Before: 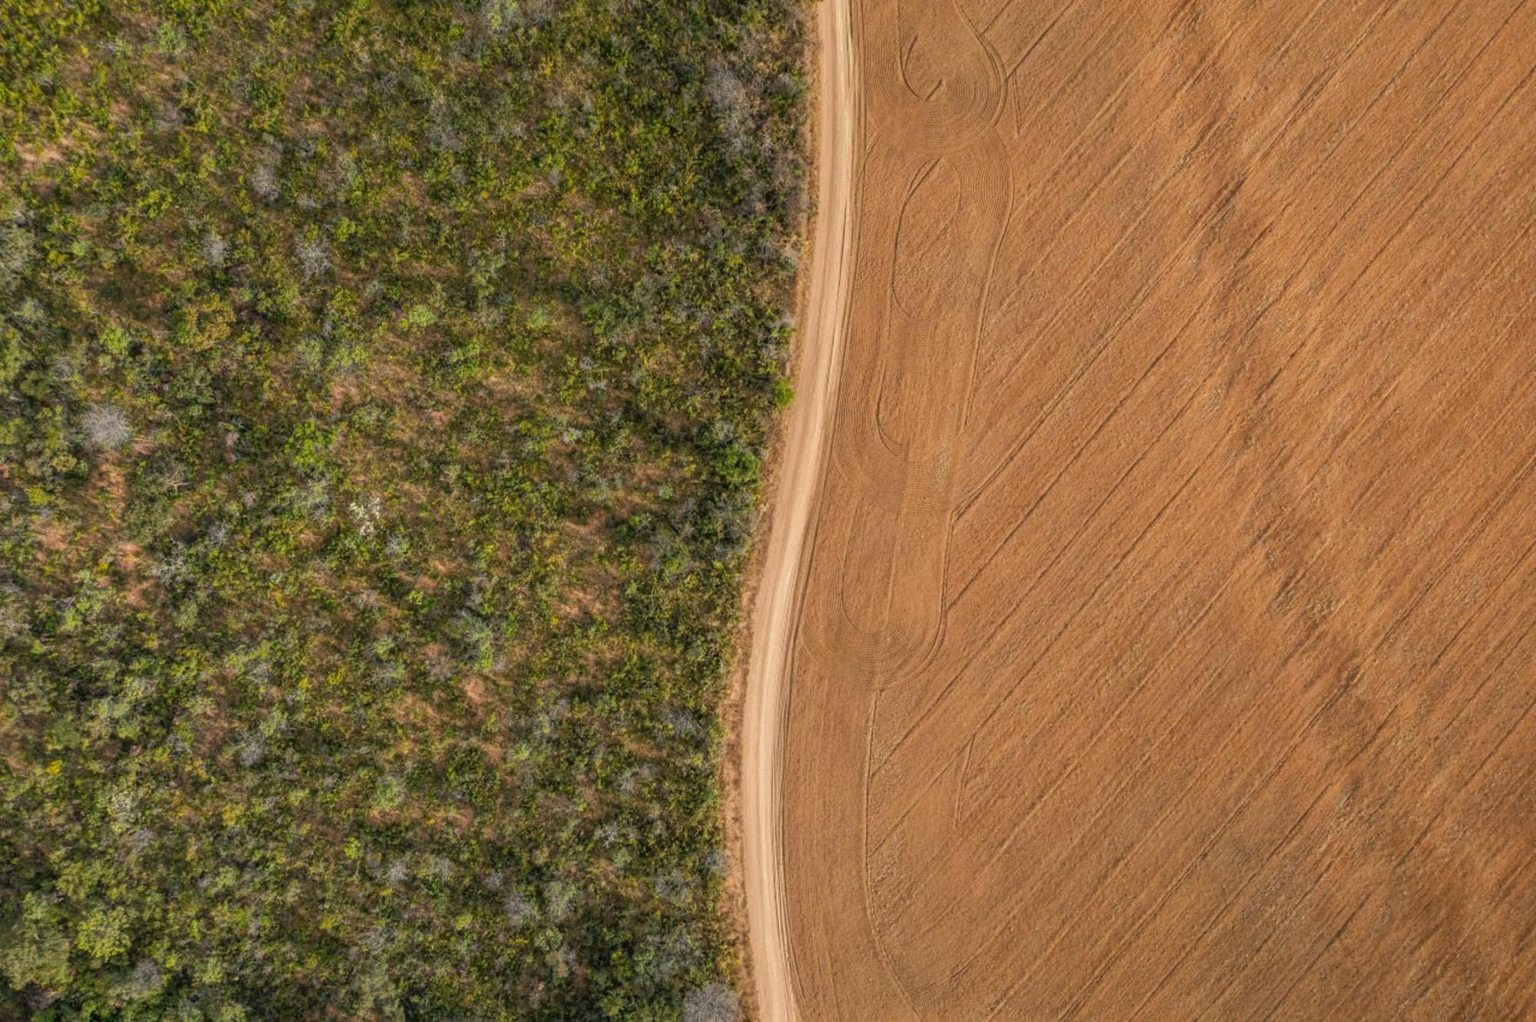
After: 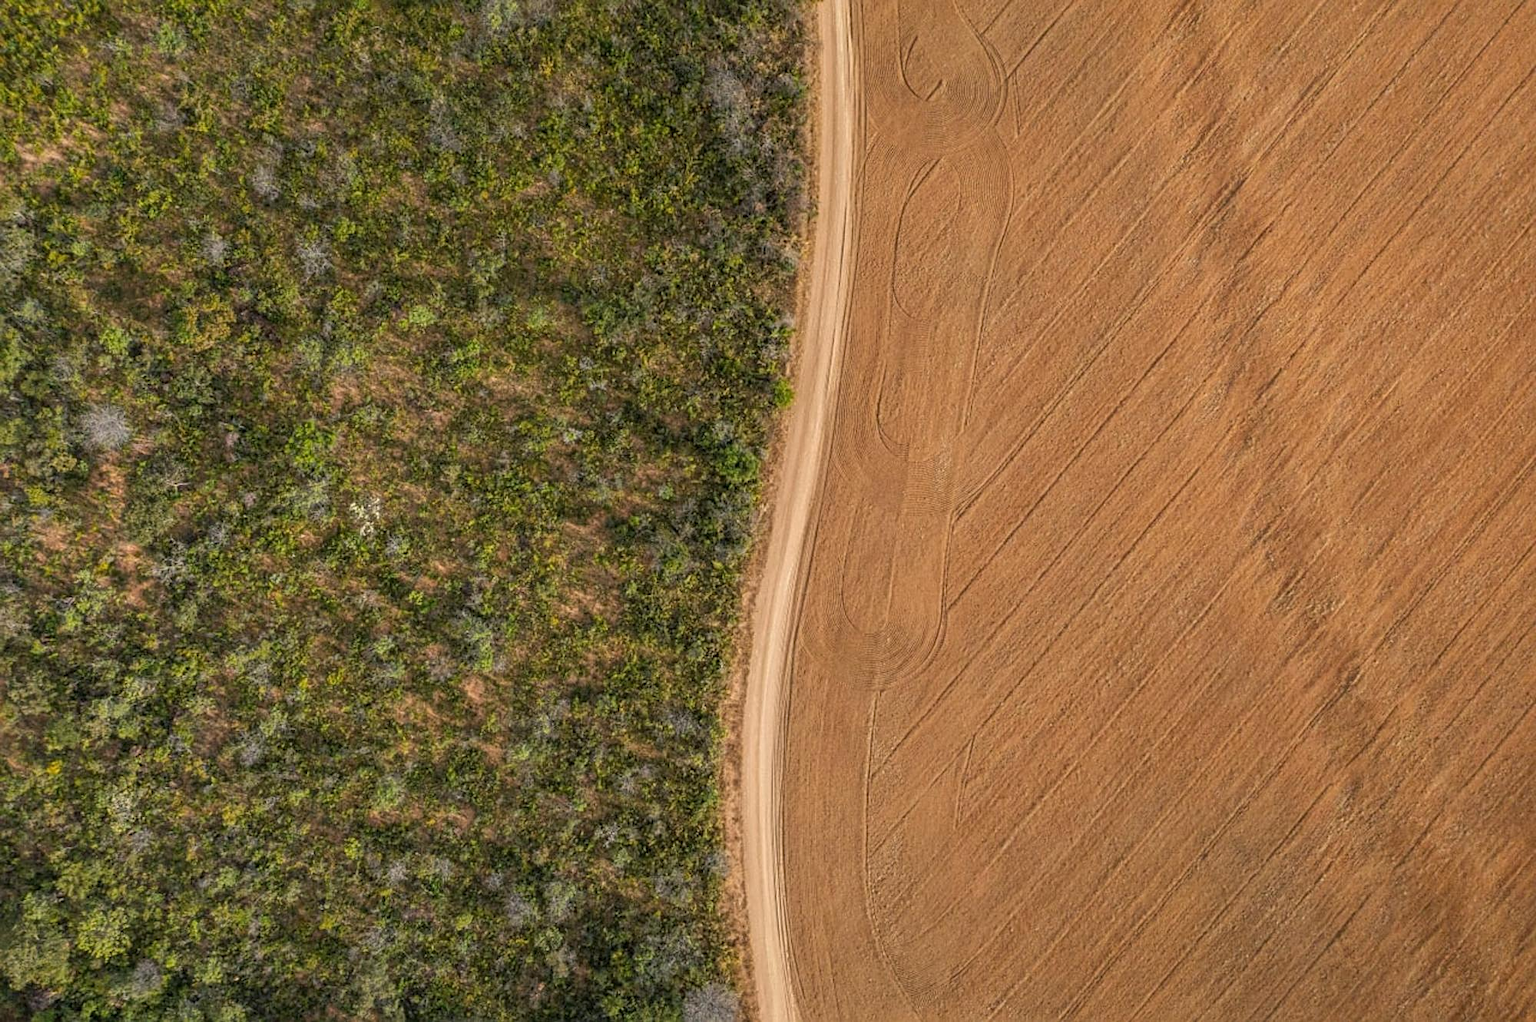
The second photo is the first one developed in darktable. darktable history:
sharpen: on, module defaults
white balance: emerald 1
